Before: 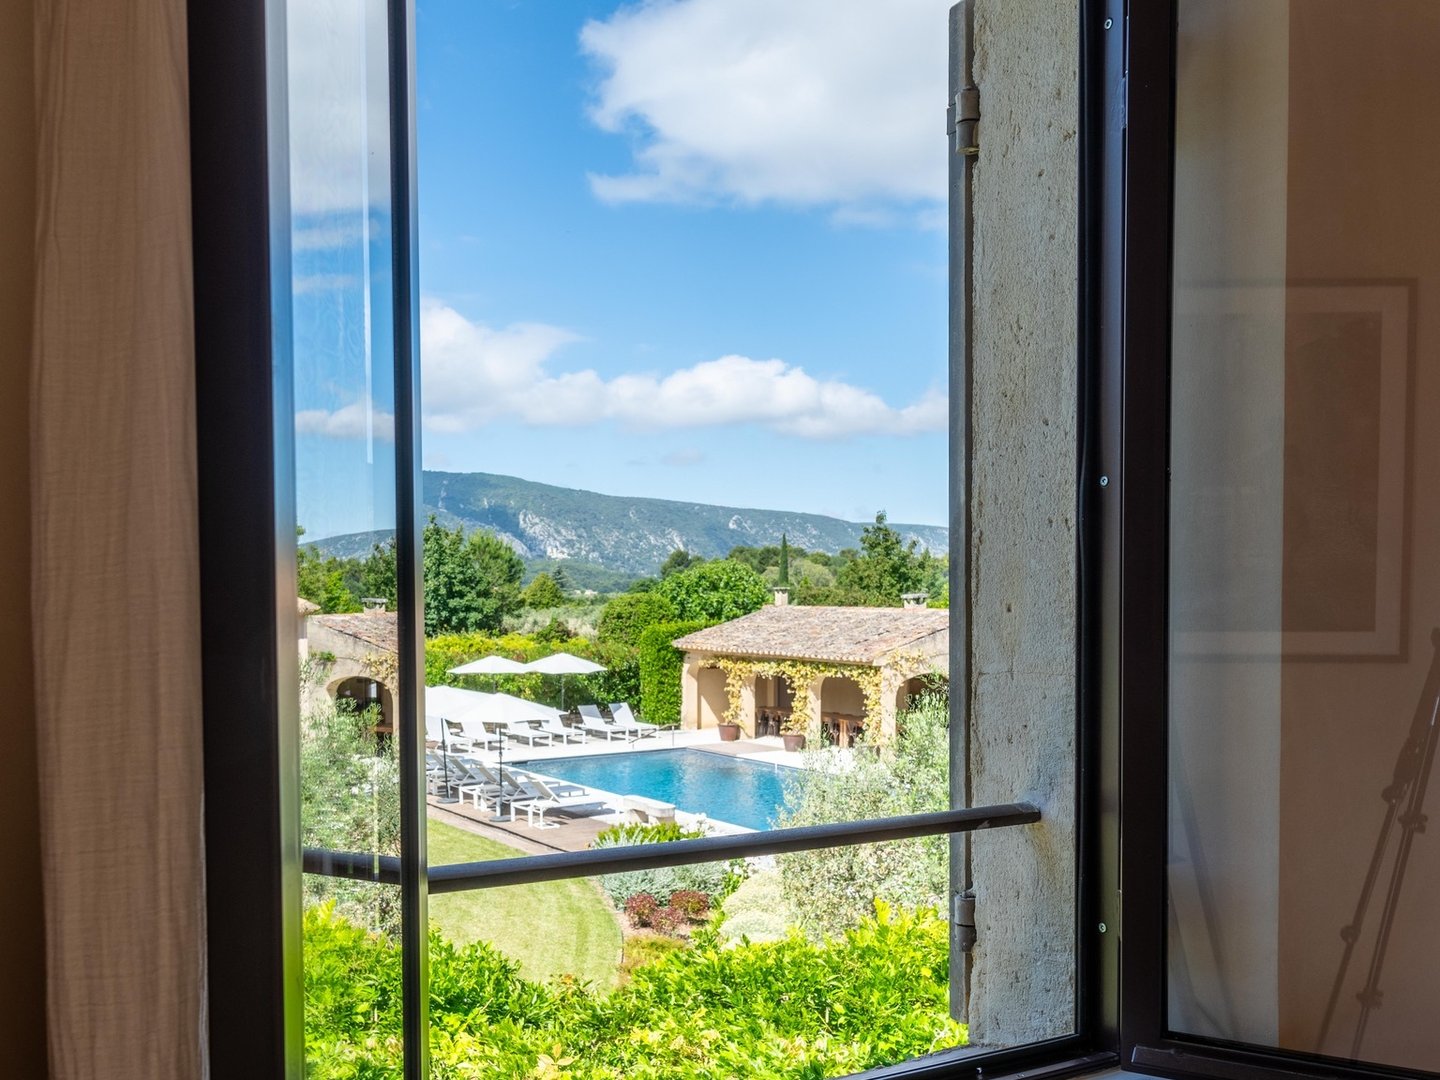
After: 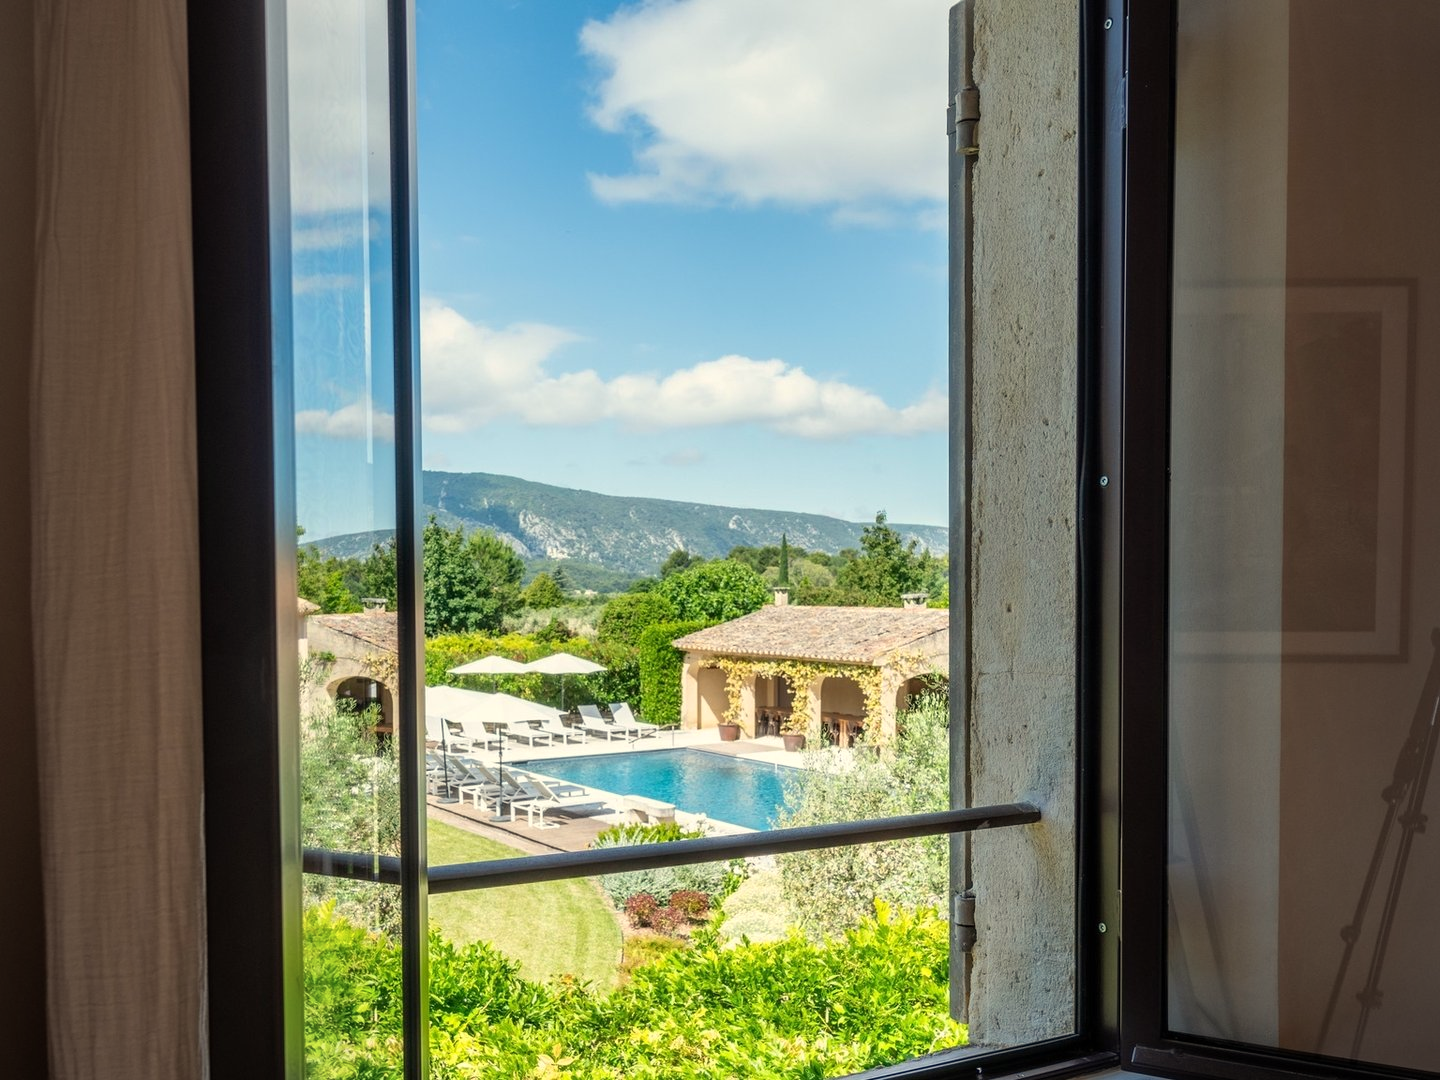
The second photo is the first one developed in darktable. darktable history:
vignetting: fall-off start 97%, fall-off radius 100%, width/height ratio 0.609, unbound false
white balance: red 1.029, blue 0.92
